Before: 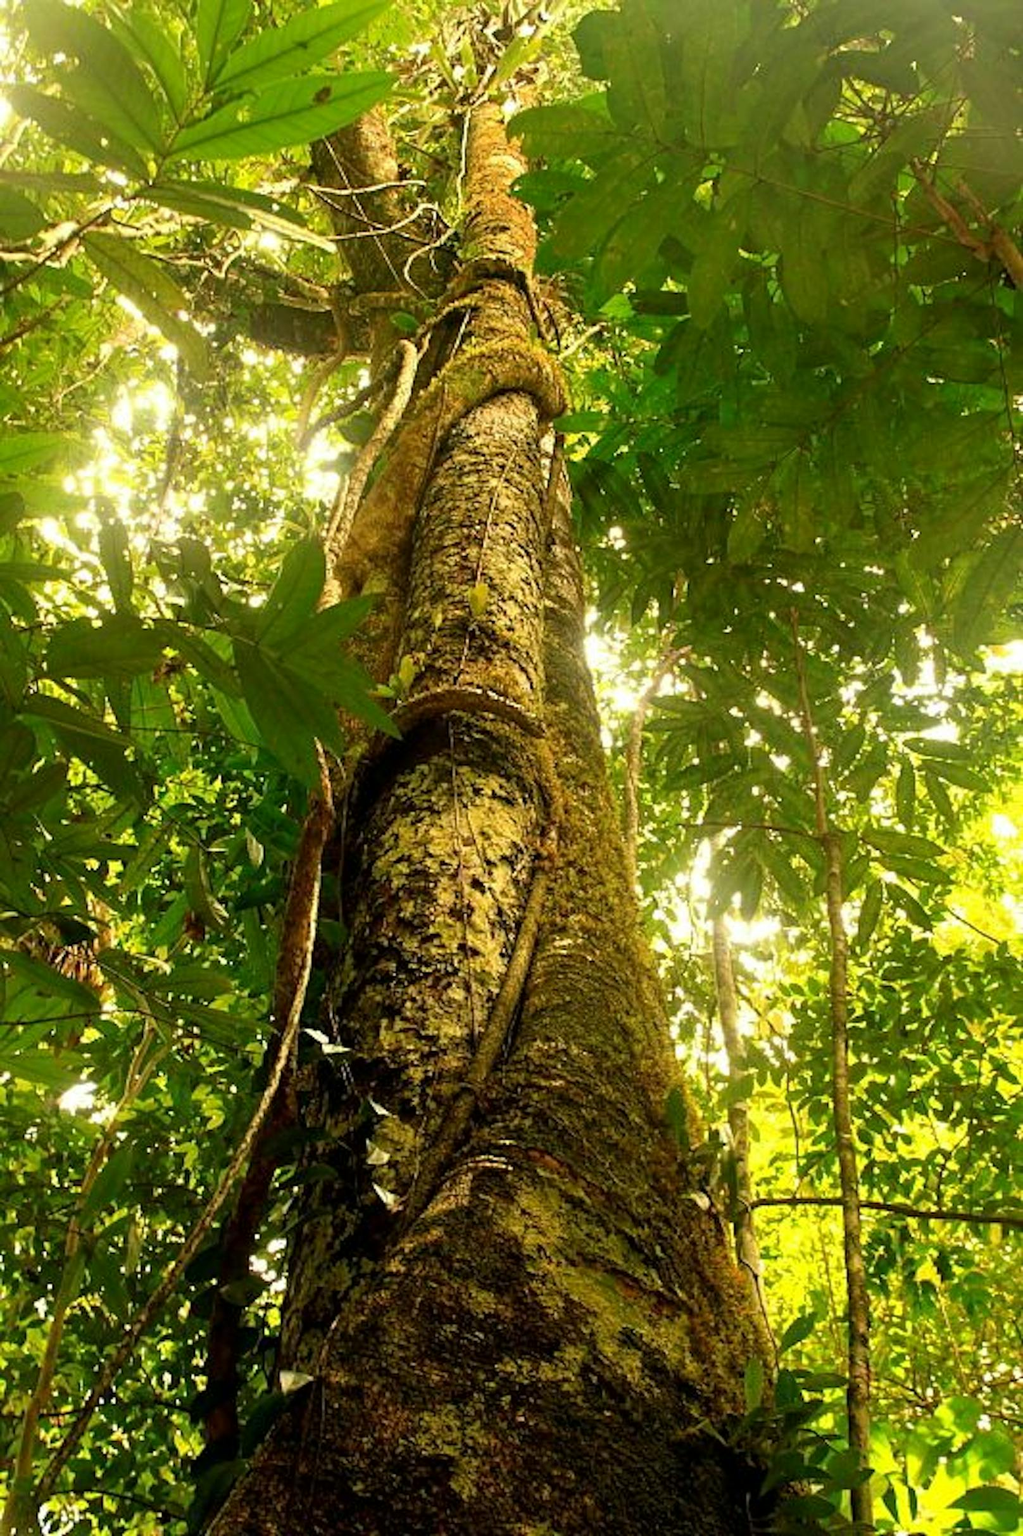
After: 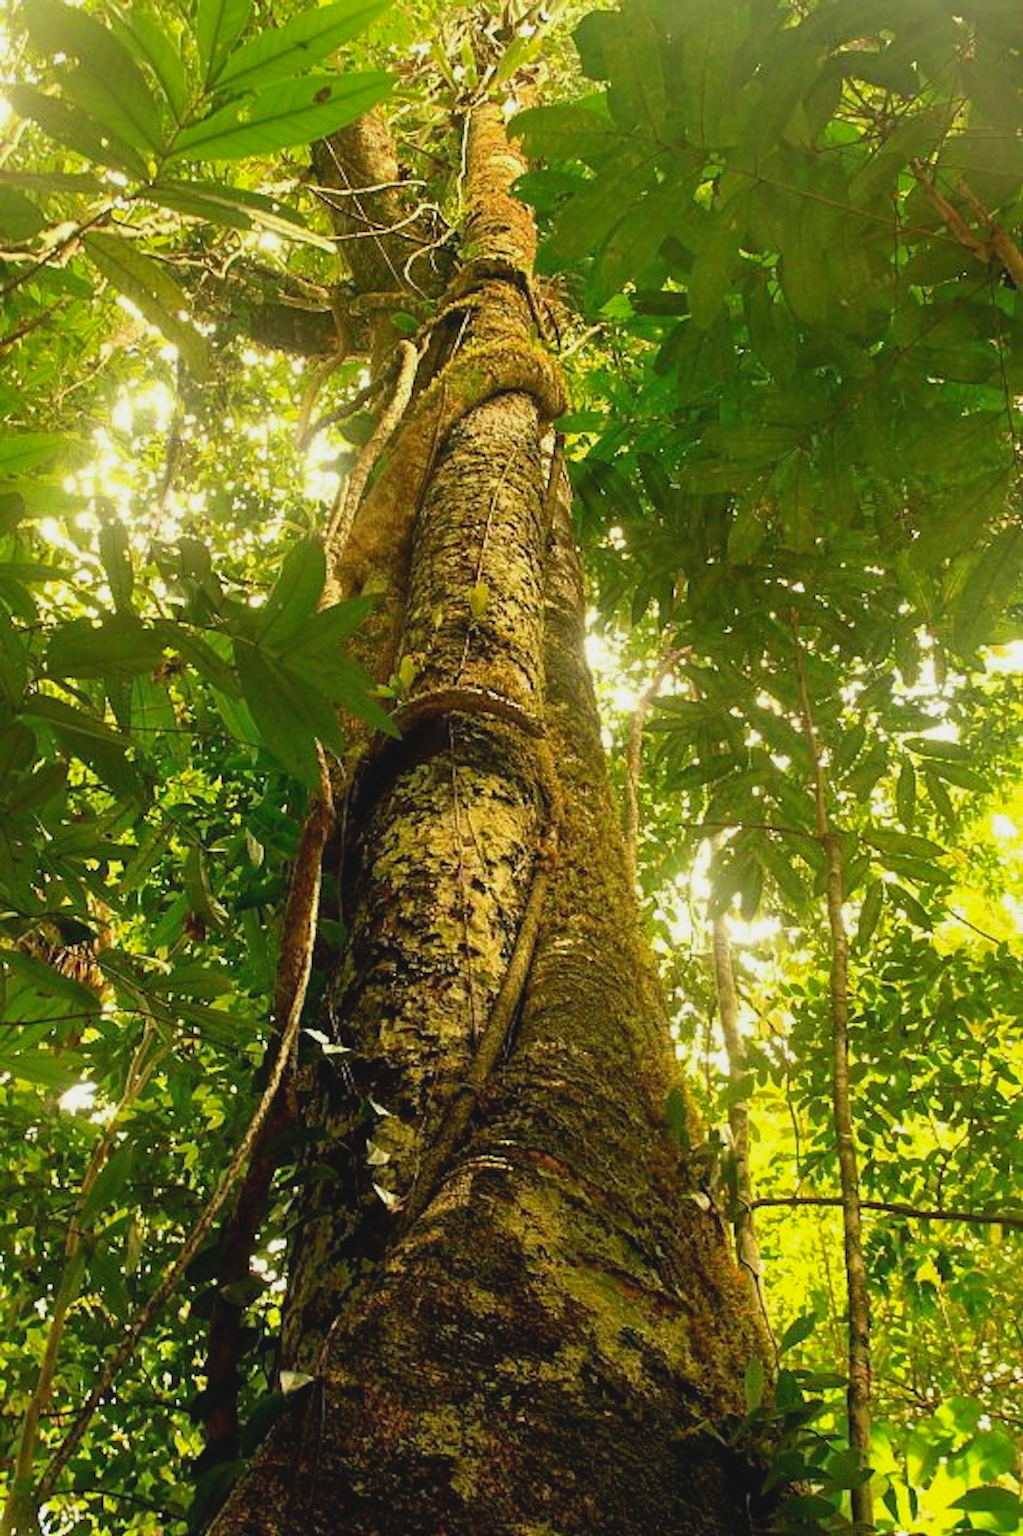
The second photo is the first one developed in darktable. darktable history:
contrast brightness saturation: contrast -0.106
